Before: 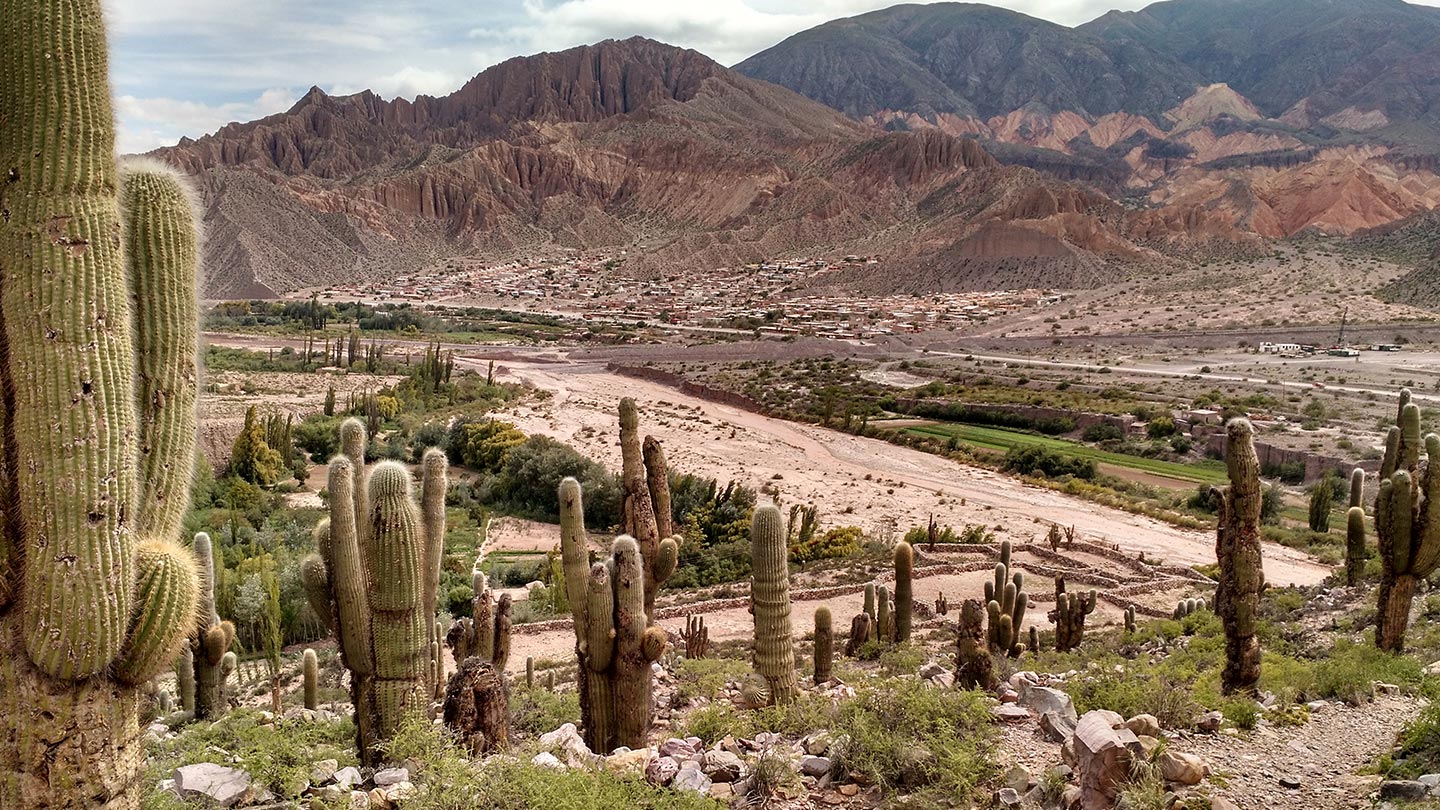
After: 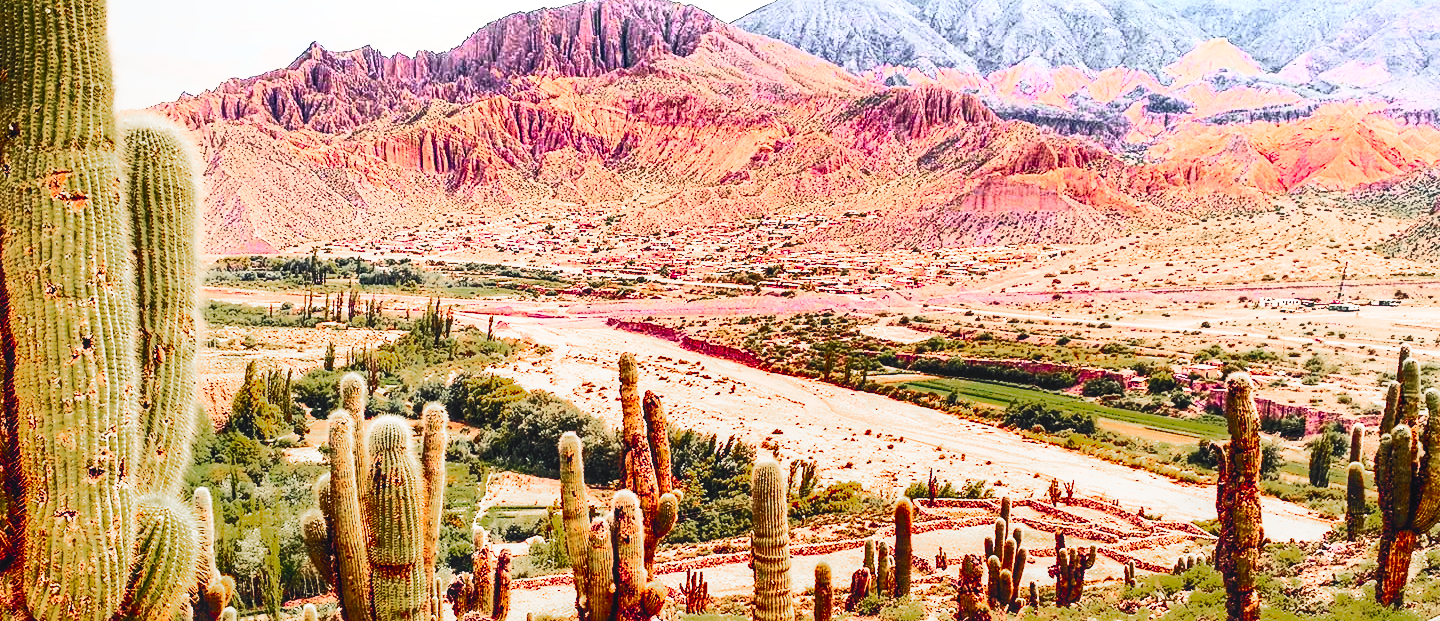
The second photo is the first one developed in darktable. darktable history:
sharpen: amount 0.2
crop: top 5.667%, bottom 17.637%
color balance rgb: shadows lift › hue 87.51°, highlights gain › chroma 1.62%, highlights gain › hue 55.1°, global offset › chroma 0.06%, global offset › hue 253.66°, linear chroma grading › global chroma 0.5%
base curve: curves: ch0 [(0, 0) (0.007, 0.004) (0.027, 0.03) (0.046, 0.07) (0.207, 0.54) (0.442, 0.872) (0.673, 0.972) (1, 1)], preserve colors none
local contrast: on, module defaults
color zones: curves: ch0 [(0, 0.48) (0.209, 0.398) (0.305, 0.332) (0.429, 0.493) (0.571, 0.5) (0.714, 0.5) (0.857, 0.5) (1, 0.48)]; ch1 [(0, 0.736) (0.143, 0.625) (0.225, 0.371) (0.429, 0.256) (0.571, 0.241) (0.714, 0.213) (0.857, 0.48) (1, 0.736)]; ch2 [(0, 0.448) (0.143, 0.498) (0.286, 0.5) (0.429, 0.5) (0.571, 0.5) (0.714, 0.5) (0.857, 0.5) (1, 0.448)]
white balance: red 1, blue 1
contrast brightness saturation: contrast 0.83, brightness 0.59, saturation 0.59
